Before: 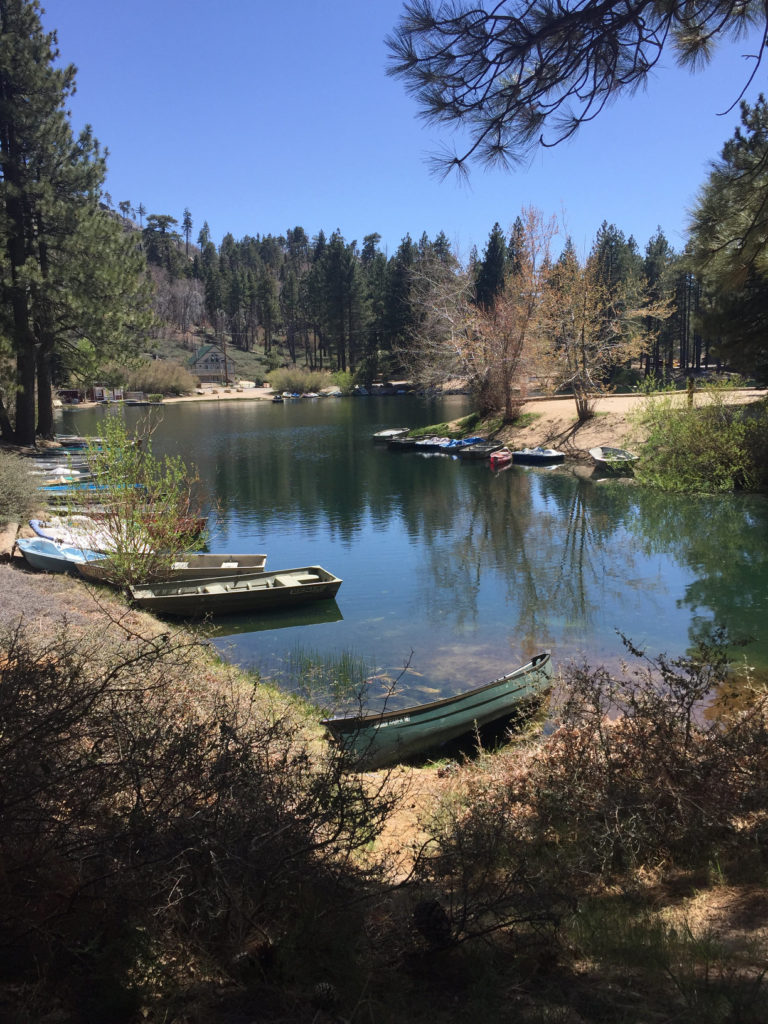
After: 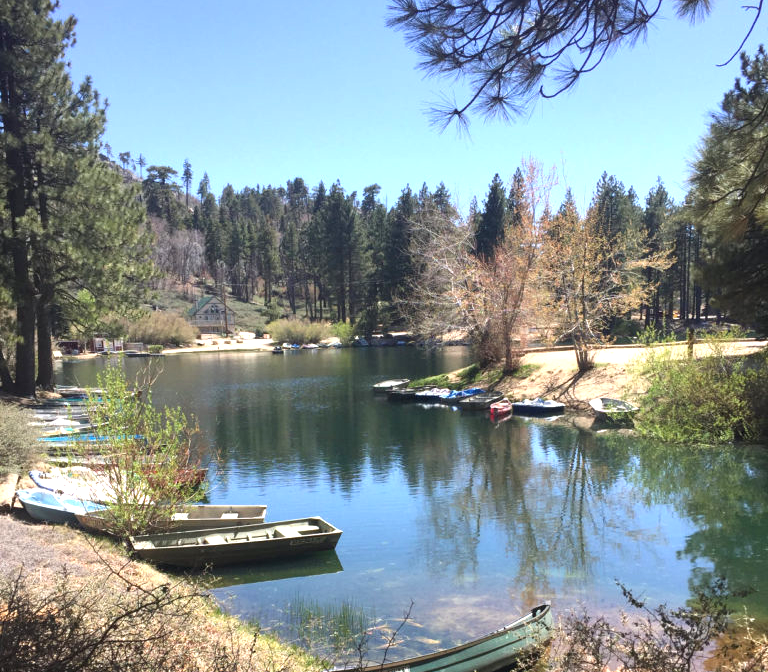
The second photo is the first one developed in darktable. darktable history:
crop and rotate: top 4.848%, bottom 29.503%
exposure: black level correction 0, exposure 0.95 EV, compensate exposure bias true, compensate highlight preservation false
